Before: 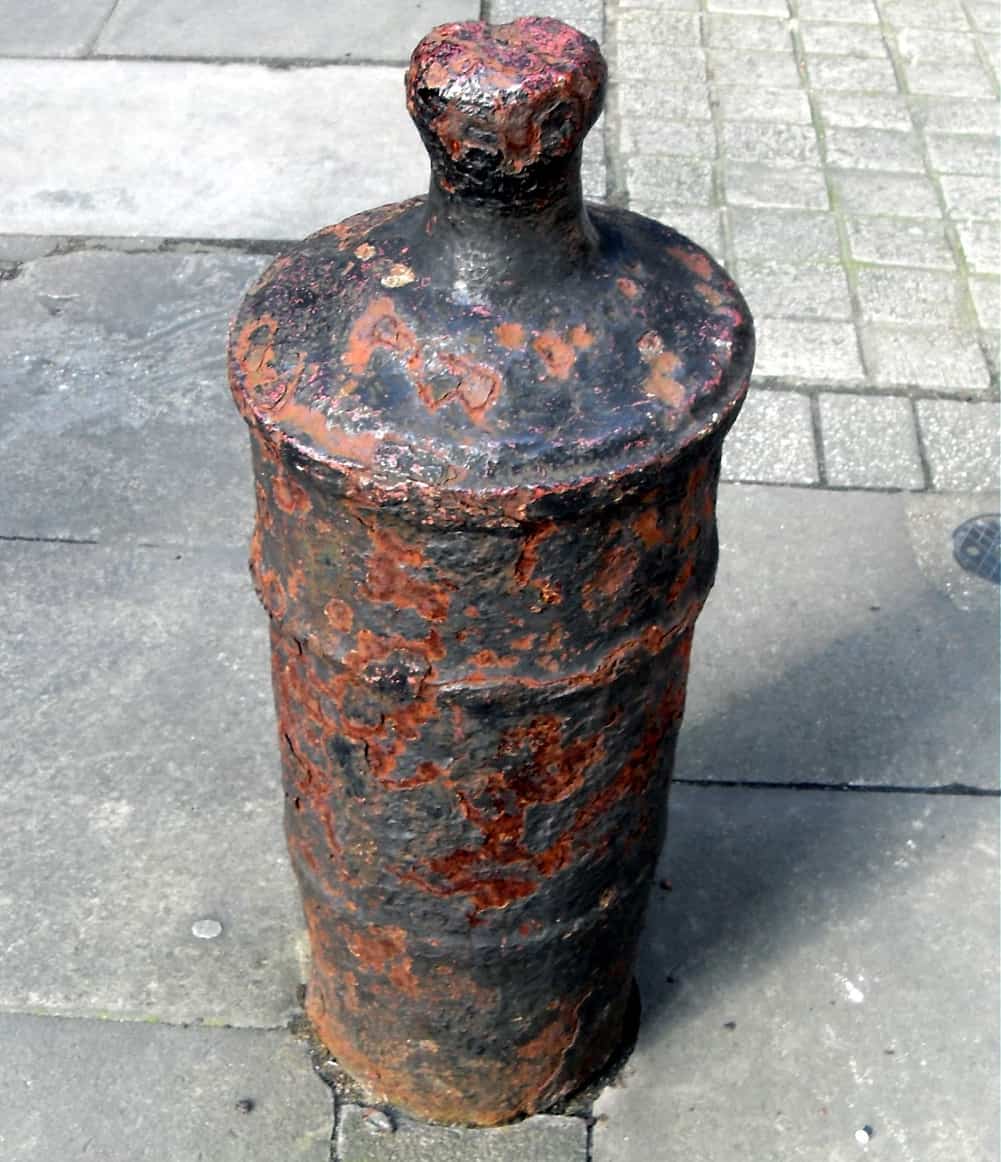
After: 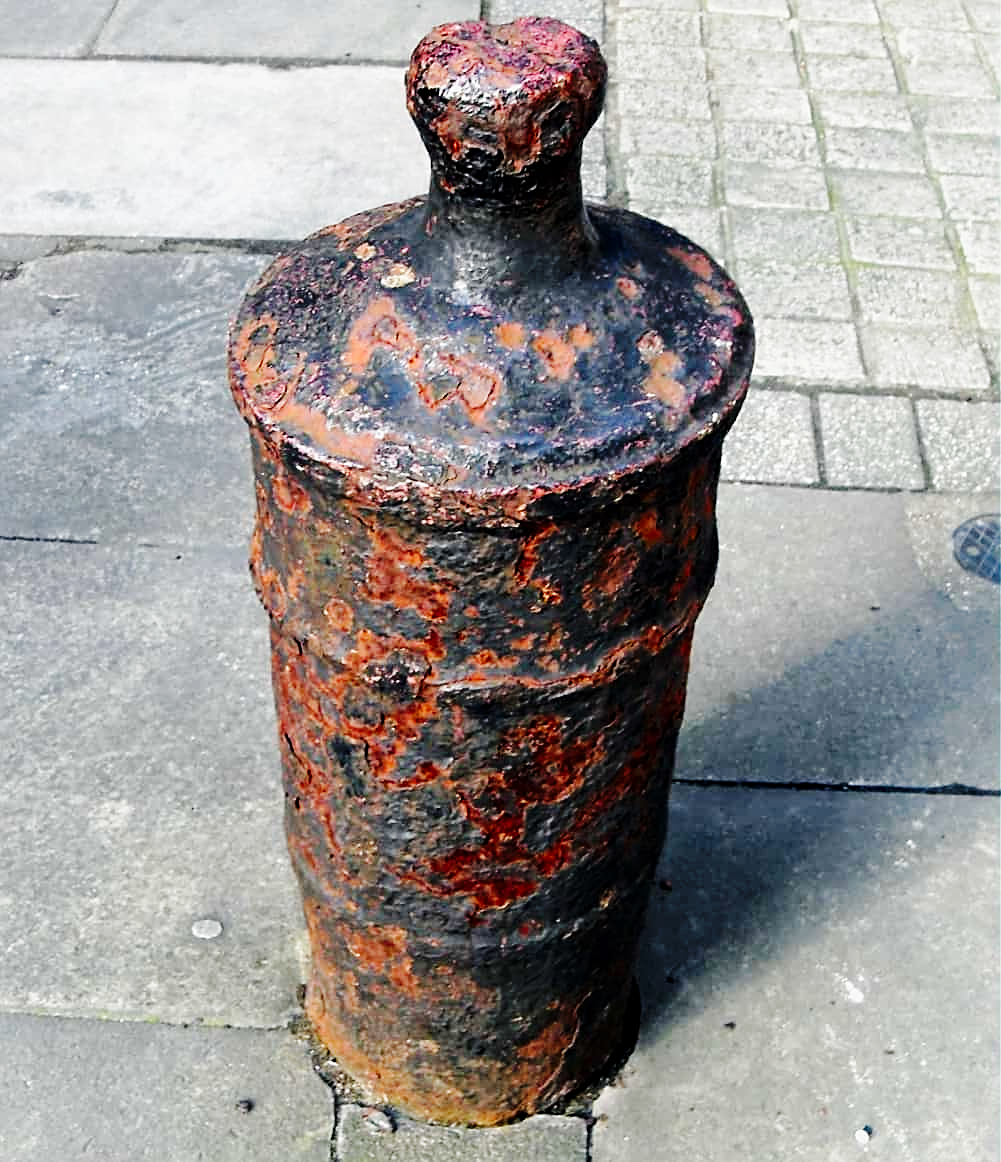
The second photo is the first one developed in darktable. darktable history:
shadows and highlights: shadows -20, white point adjustment -2, highlights -35
sharpen: on, module defaults
haze removal: compatibility mode true, adaptive false
base curve: curves: ch0 [(0, 0) (0.036, 0.025) (0.121, 0.166) (0.206, 0.329) (0.605, 0.79) (1, 1)], preserve colors none
